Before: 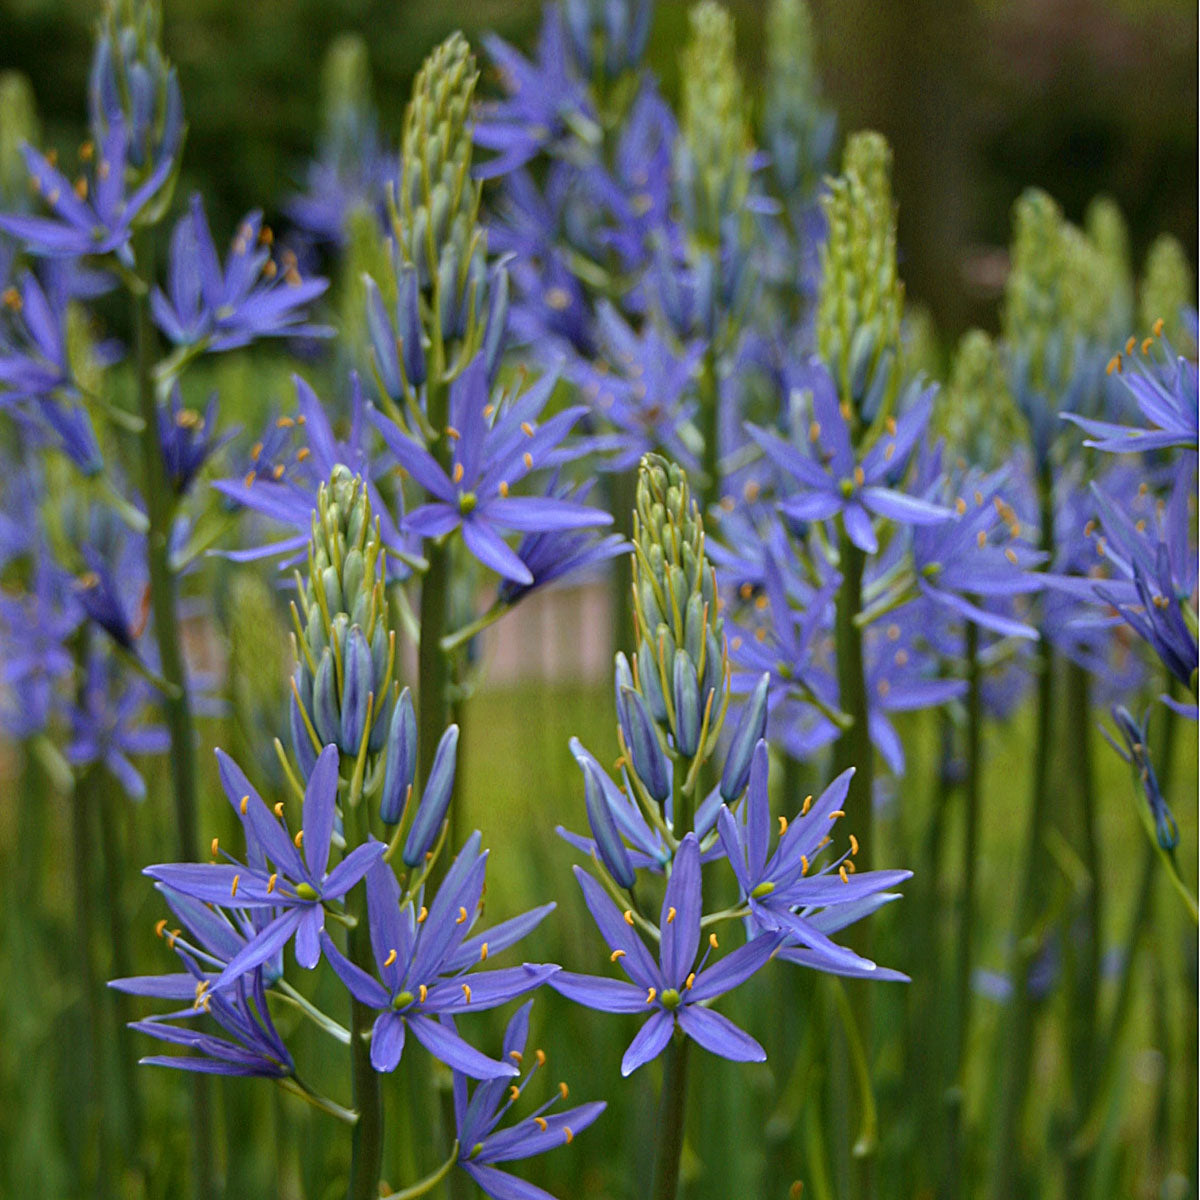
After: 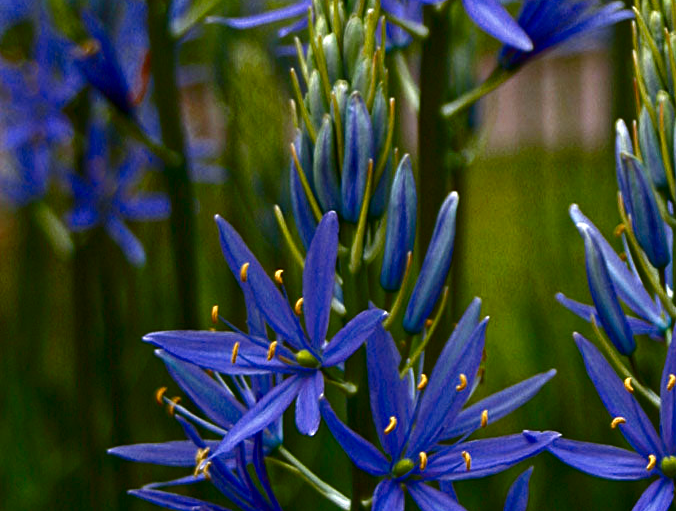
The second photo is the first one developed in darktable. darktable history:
color balance rgb: perceptual saturation grading › global saturation 20%, perceptual saturation grading › highlights -25%, perceptual saturation grading › shadows 25%
bloom: on, module defaults
crop: top 44.483%, right 43.593%, bottom 12.892%
exposure: black level correction 0.001, exposure 0.5 EV, compensate exposure bias true, compensate highlight preservation false
contrast brightness saturation: brightness -0.52
